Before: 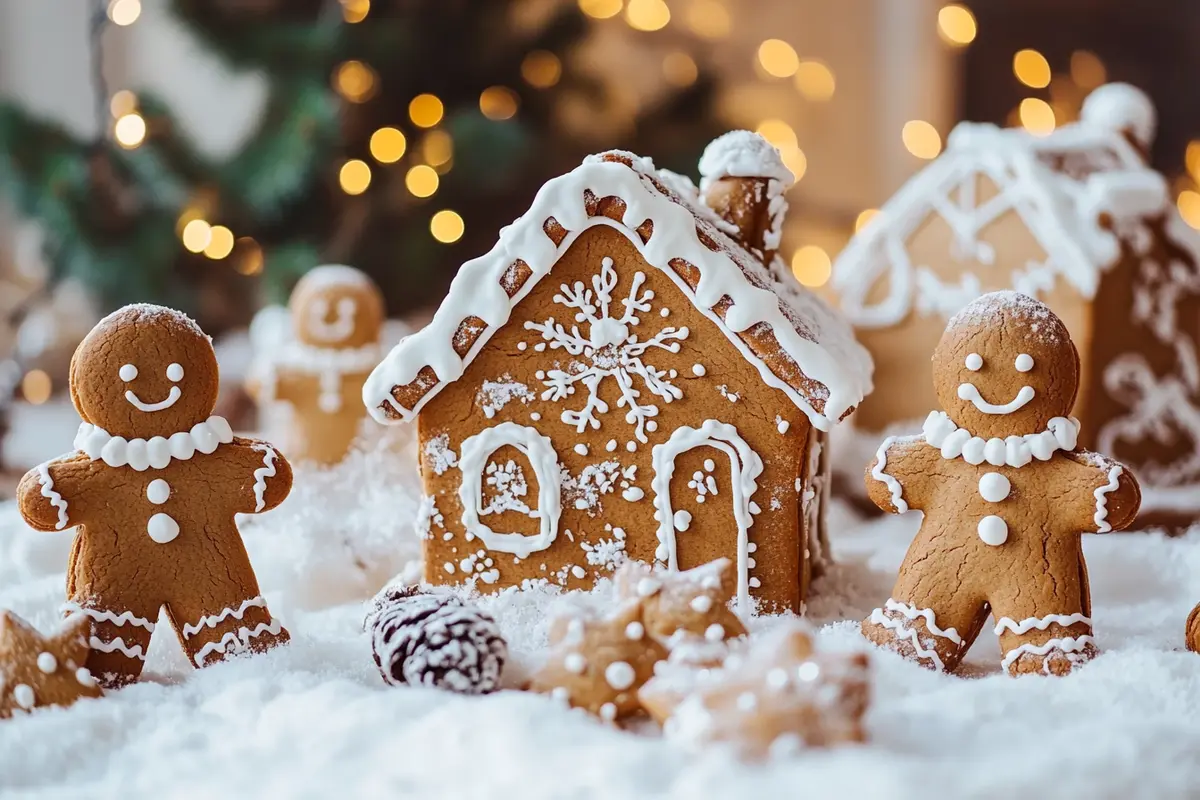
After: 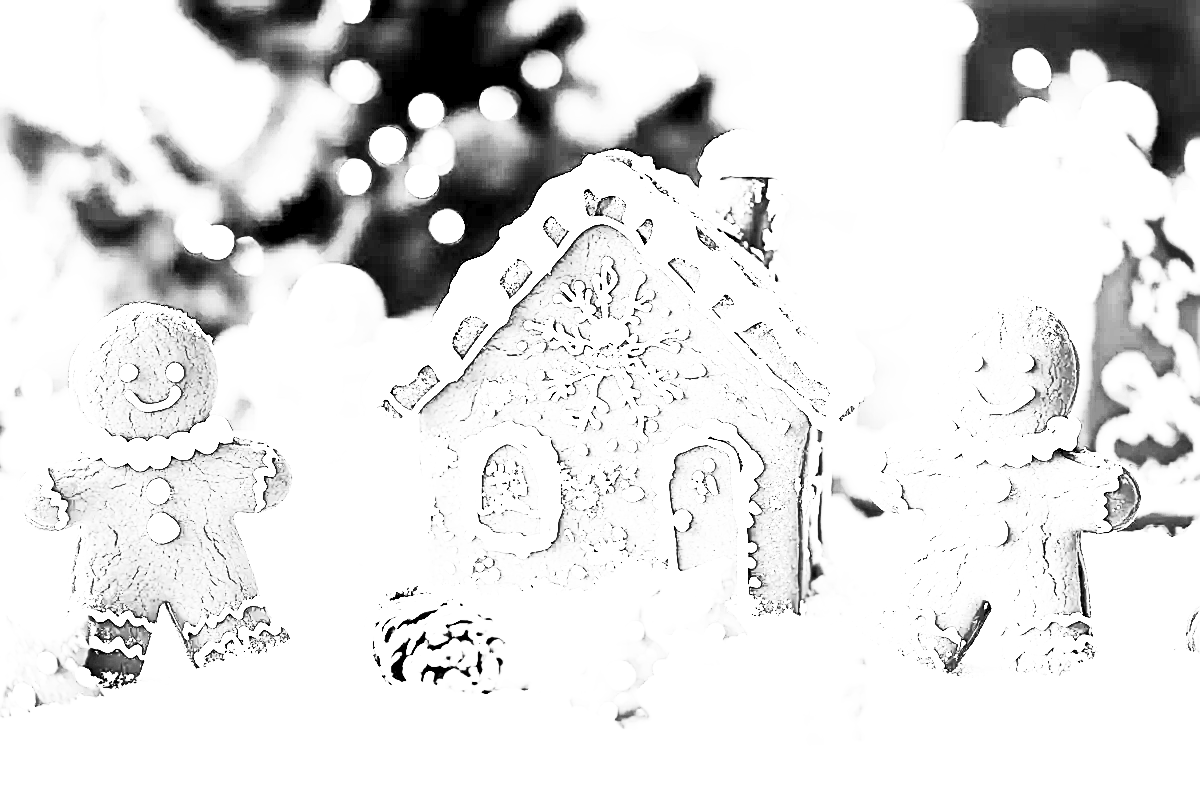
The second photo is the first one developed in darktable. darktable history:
sharpen: on, module defaults
base curve: curves: ch0 [(0, 0) (0.012, 0.01) (0.073, 0.168) (0.31, 0.711) (0.645, 0.957) (1, 1)], preserve colors none
contrast brightness saturation: contrast 0.53, brightness 0.47, saturation -1
exposure: black level correction 0.016, exposure 1.774 EV, compensate highlight preservation false
